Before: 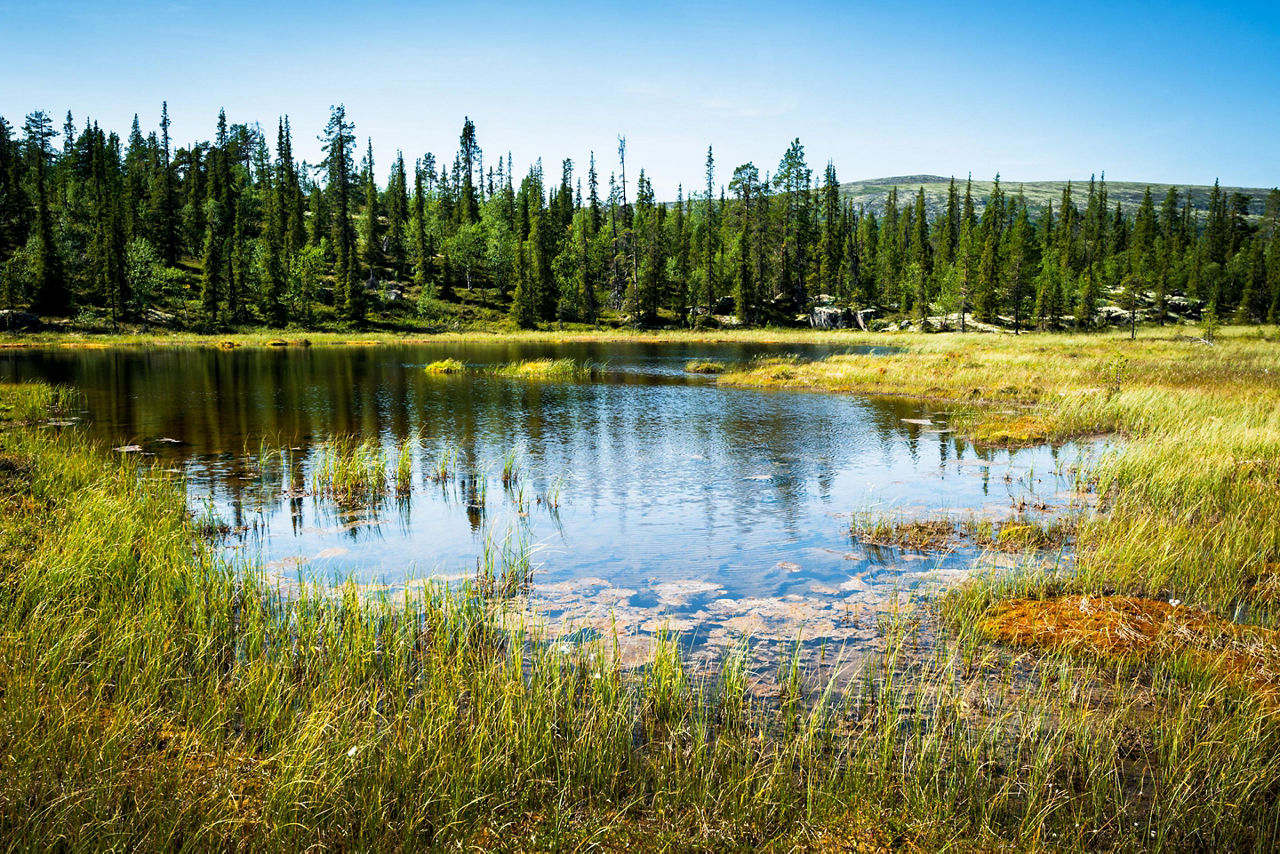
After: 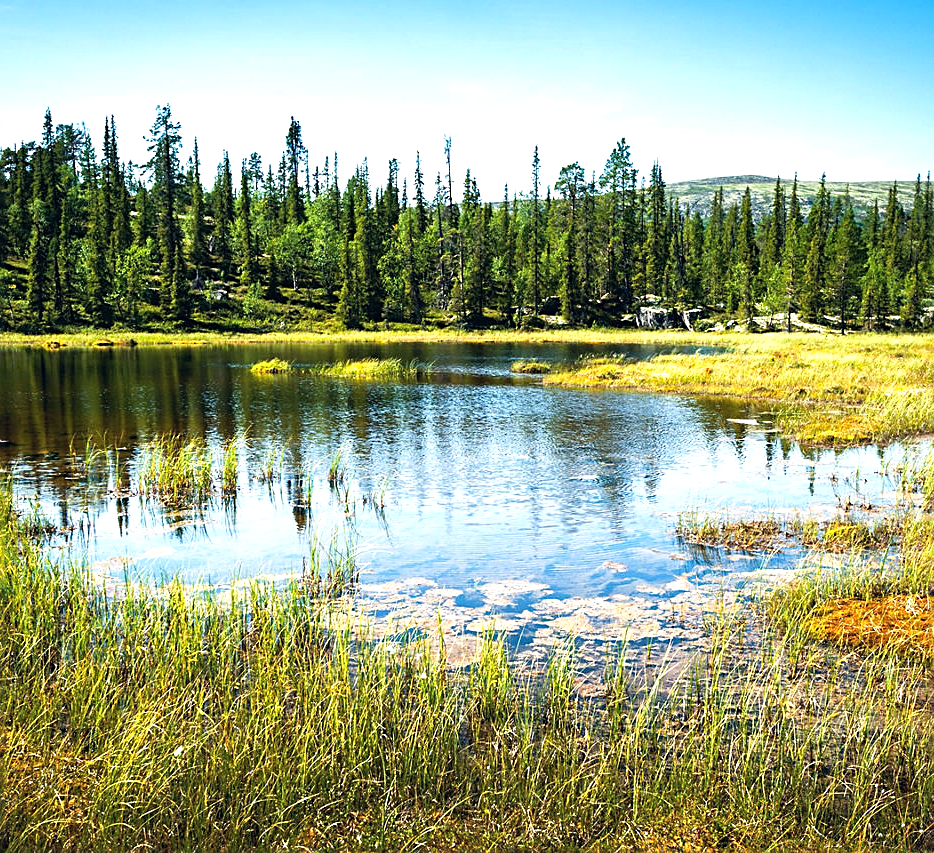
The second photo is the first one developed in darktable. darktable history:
crop: left 13.628%, right 13.36%
sharpen: on, module defaults
exposure: black level correction -0.001, exposure 0.54 EV, compensate highlight preservation false
color correction: highlights a* 0.406, highlights b* 2.67, shadows a* -1.26, shadows b* -4.81
